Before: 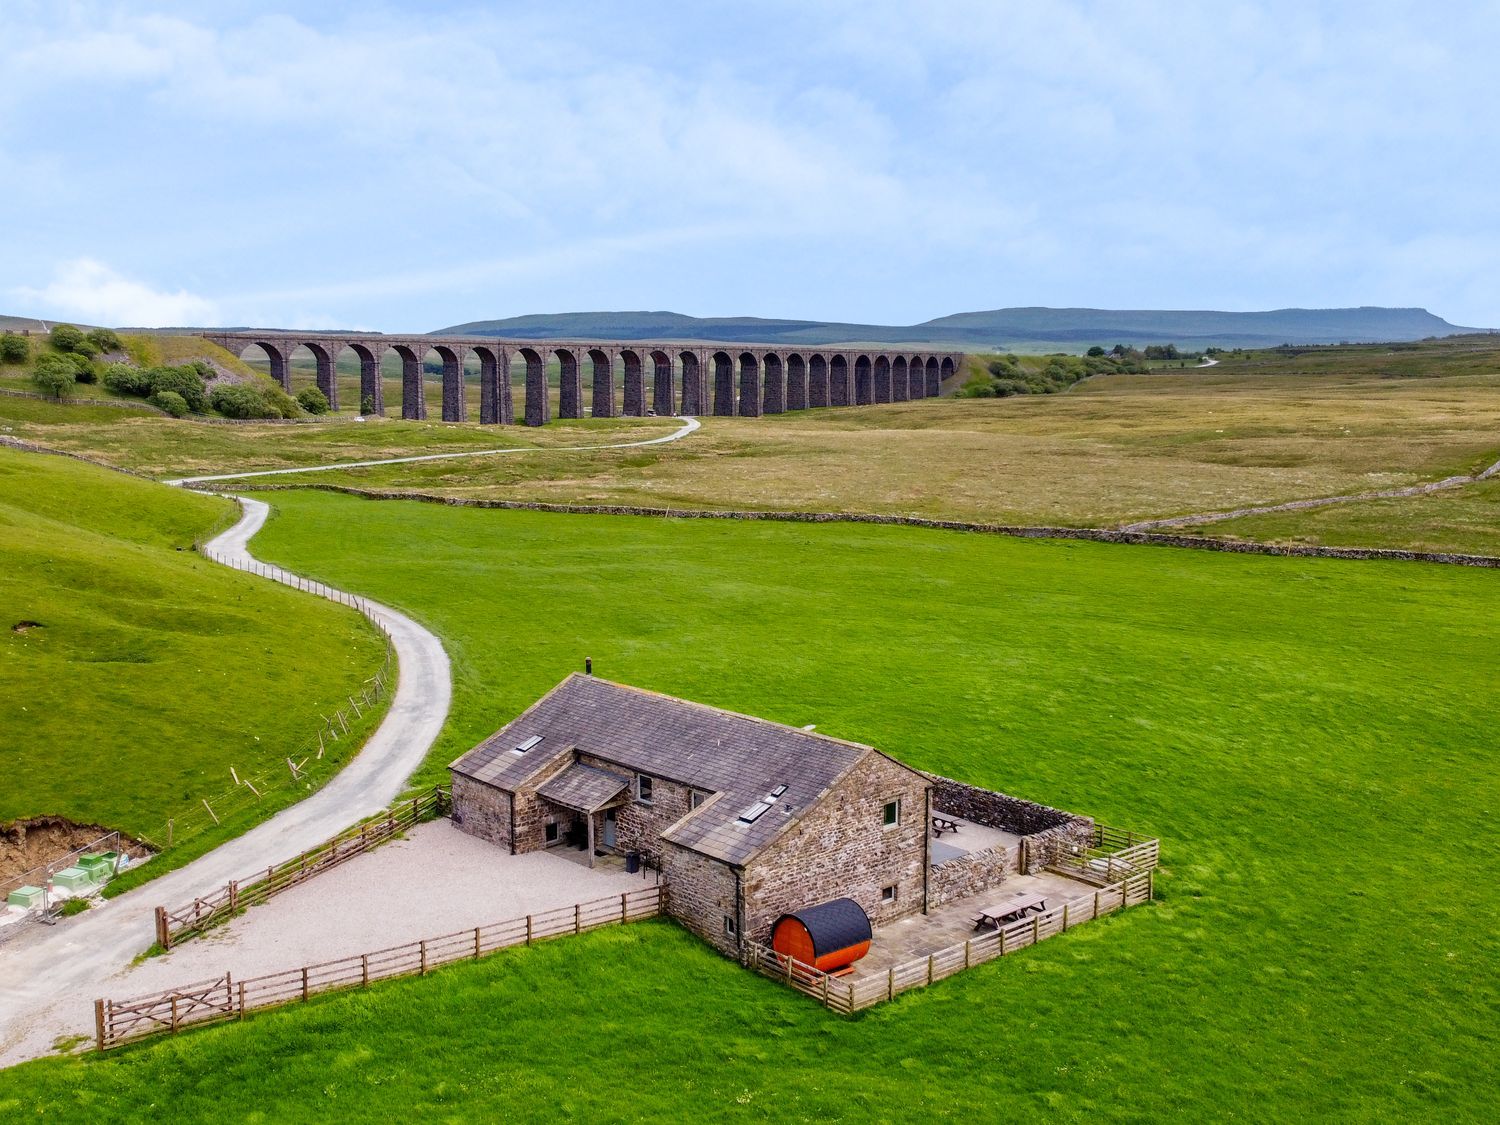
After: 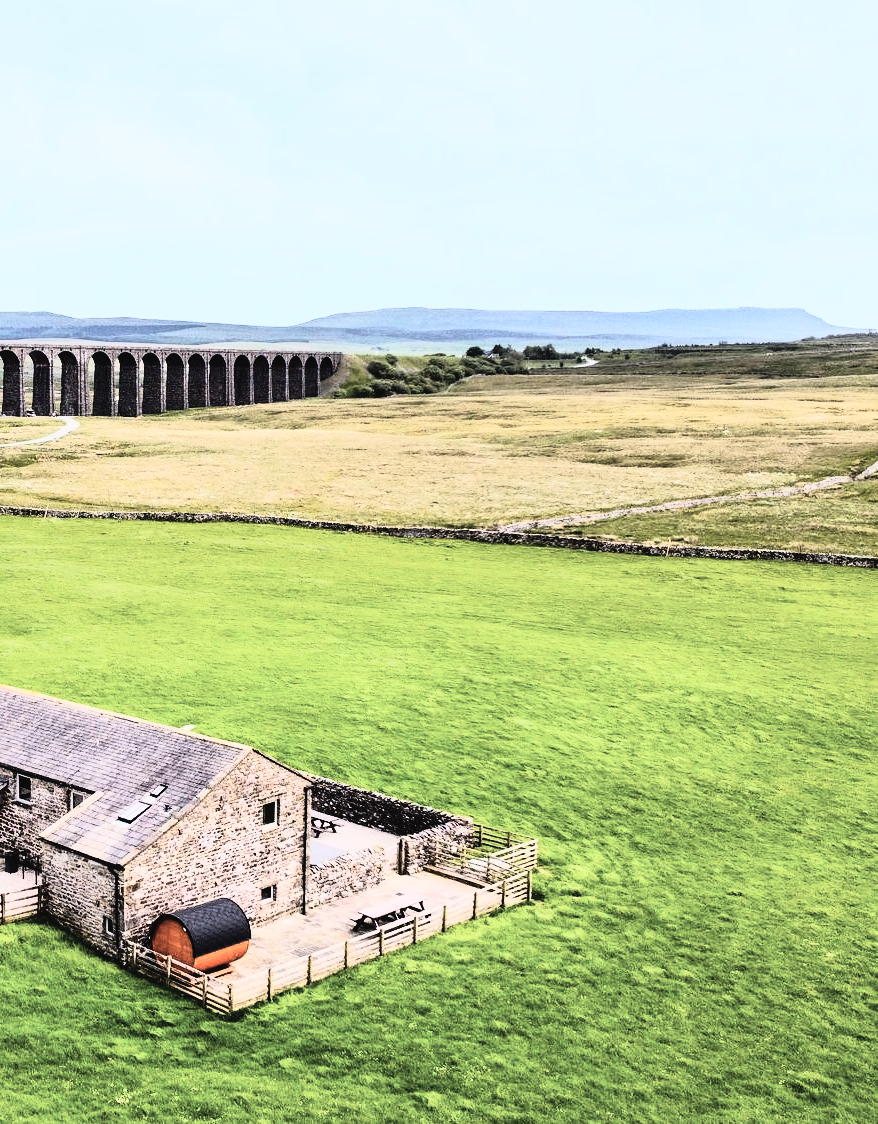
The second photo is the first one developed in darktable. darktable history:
crop: left 41.402%
shadows and highlights: shadows 25, highlights -25
contrast brightness saturation: contrast -0.05, saturation -0.41
rgb curve: curves: ch0 [(0, 0) (0.21, 0.15) (0.24, 0.21) (0.5, 0.75) (0.75, 0.96) (0.89, 0.99) (1, 1)]; ch1 [(0, 0.02) (0.21, 0.13) (0.25, 0.2) (0.5, 0.67) (0.75, 0.9) (0.89, 0.97) (1, 1)]; ch2 [(0, 0.02) (0.21, 0.13) (0.25, 0.2) (0.5, 0.67) (0.75, 0.9) (0.89, 0.97) (1, 1)], compensate middle gray true
tone equalizer: -8 EV -0.75 EV, -7 EV -0.7 EV, -6 EV -0.6 EV, -5 EV -0.4 EV, -3 EV 0.4 EV, -2 EV 0.6 EV, -1 EV 0.7 EV, +0 EV 0.75 EV, edges refinement/feathering 500, mask exposure compensation -1.57 EV, preserve details no
